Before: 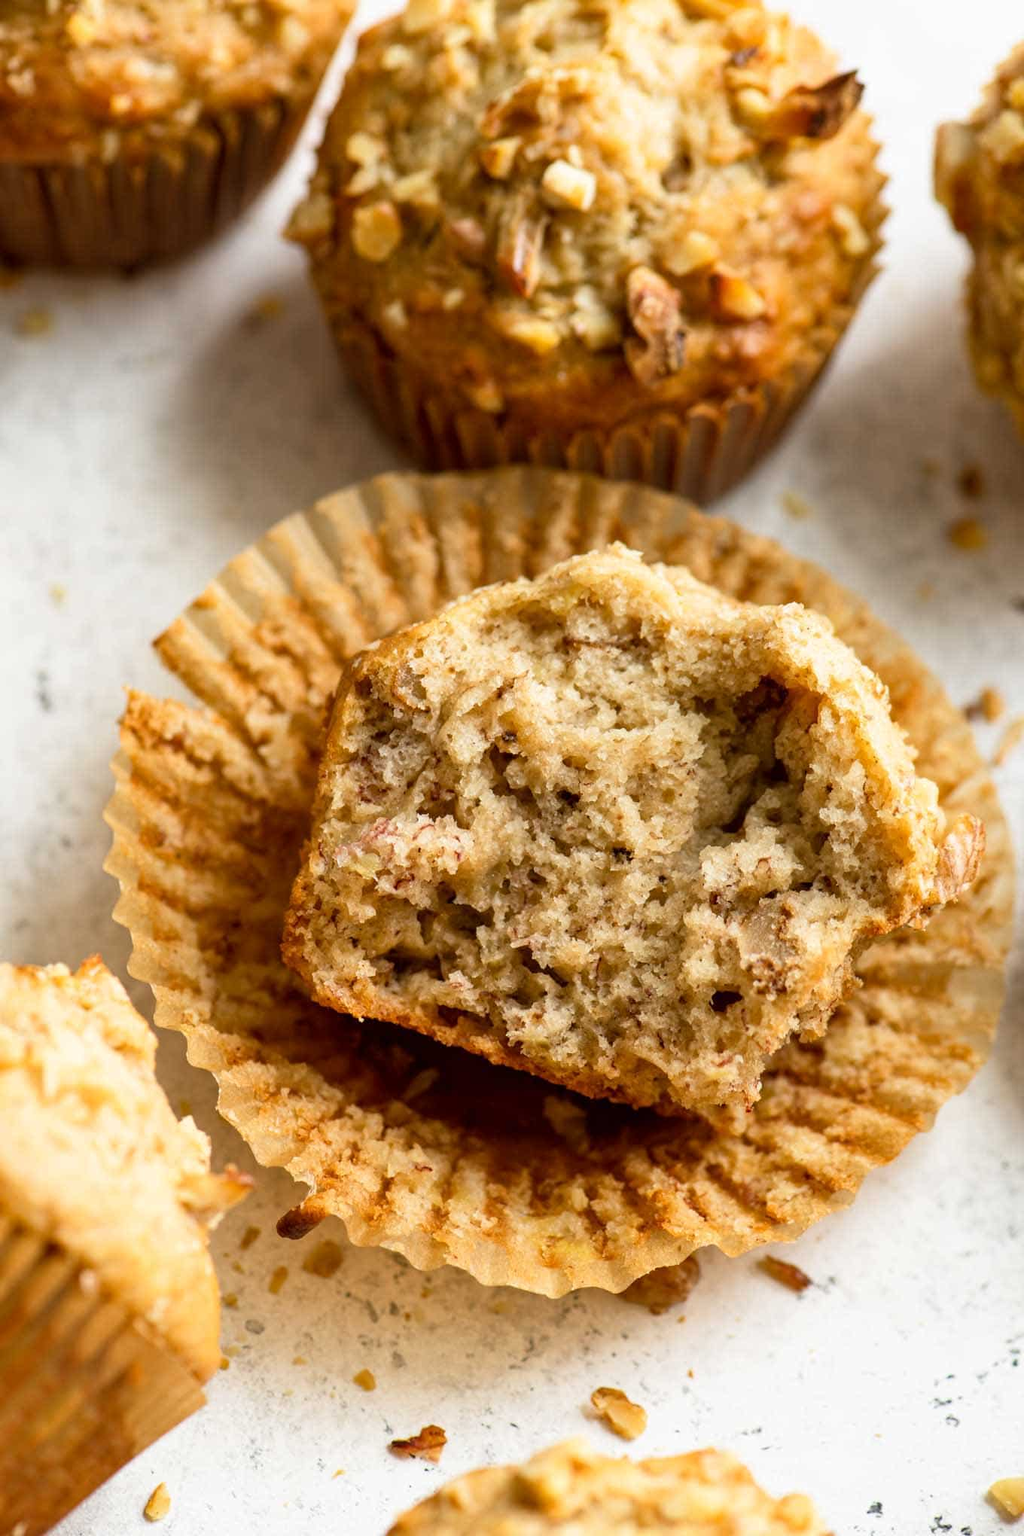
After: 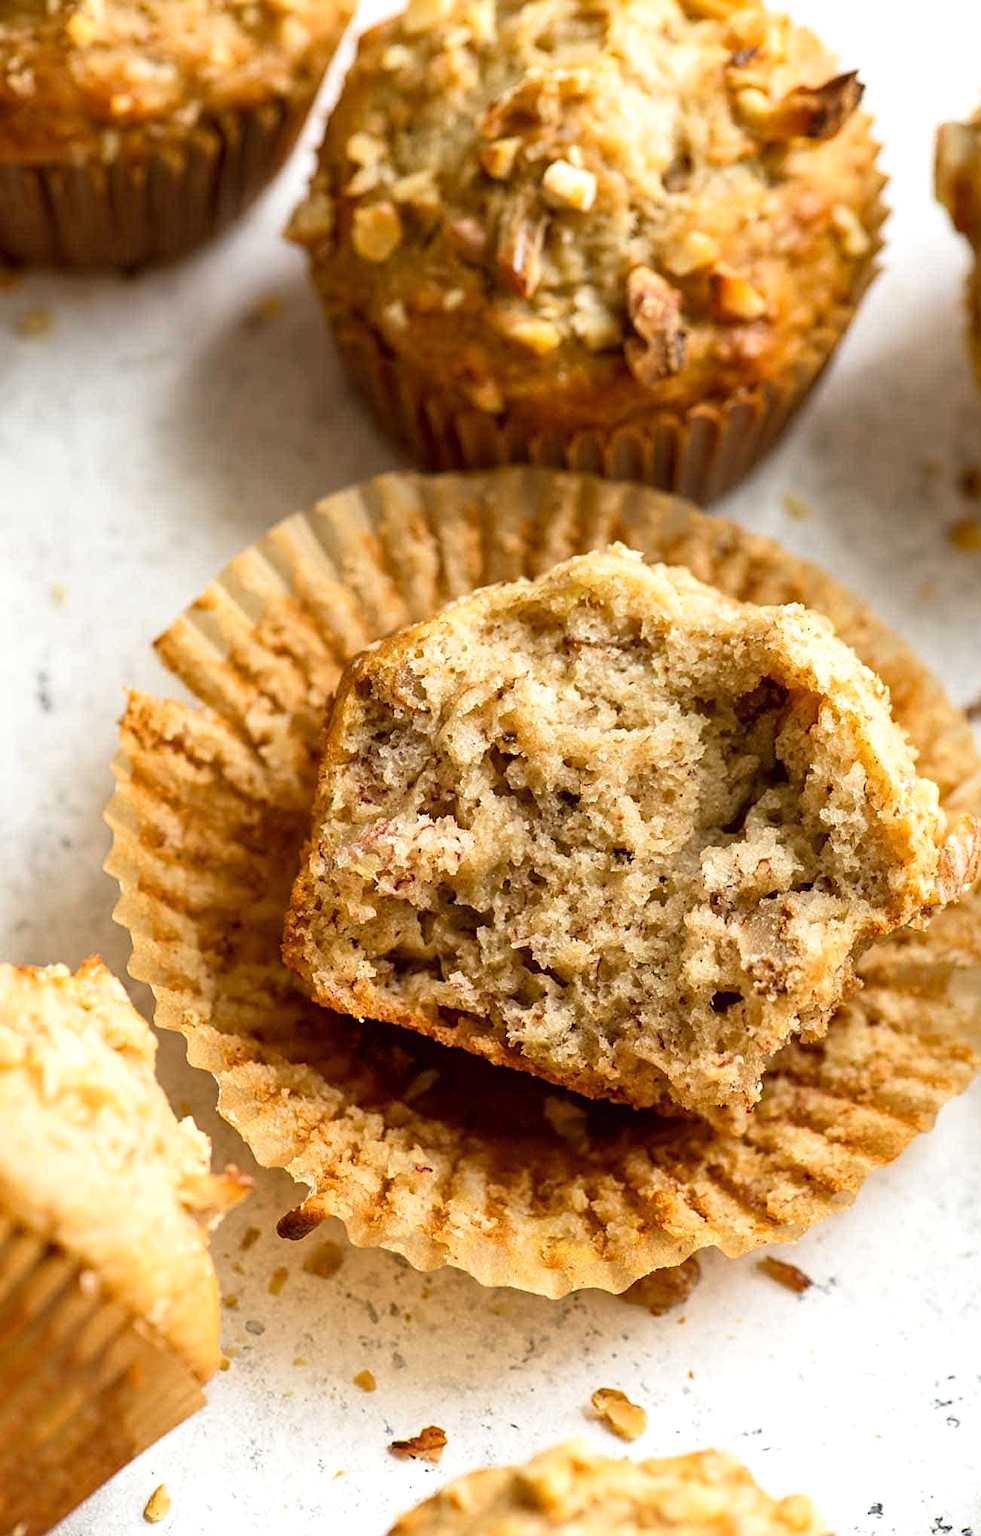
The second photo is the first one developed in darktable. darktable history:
sharpen: on, module defaults
crop: right 4.126%, bottom 0.031%
exposure: exposure 0.15 EV, compensate highlight preservation false
